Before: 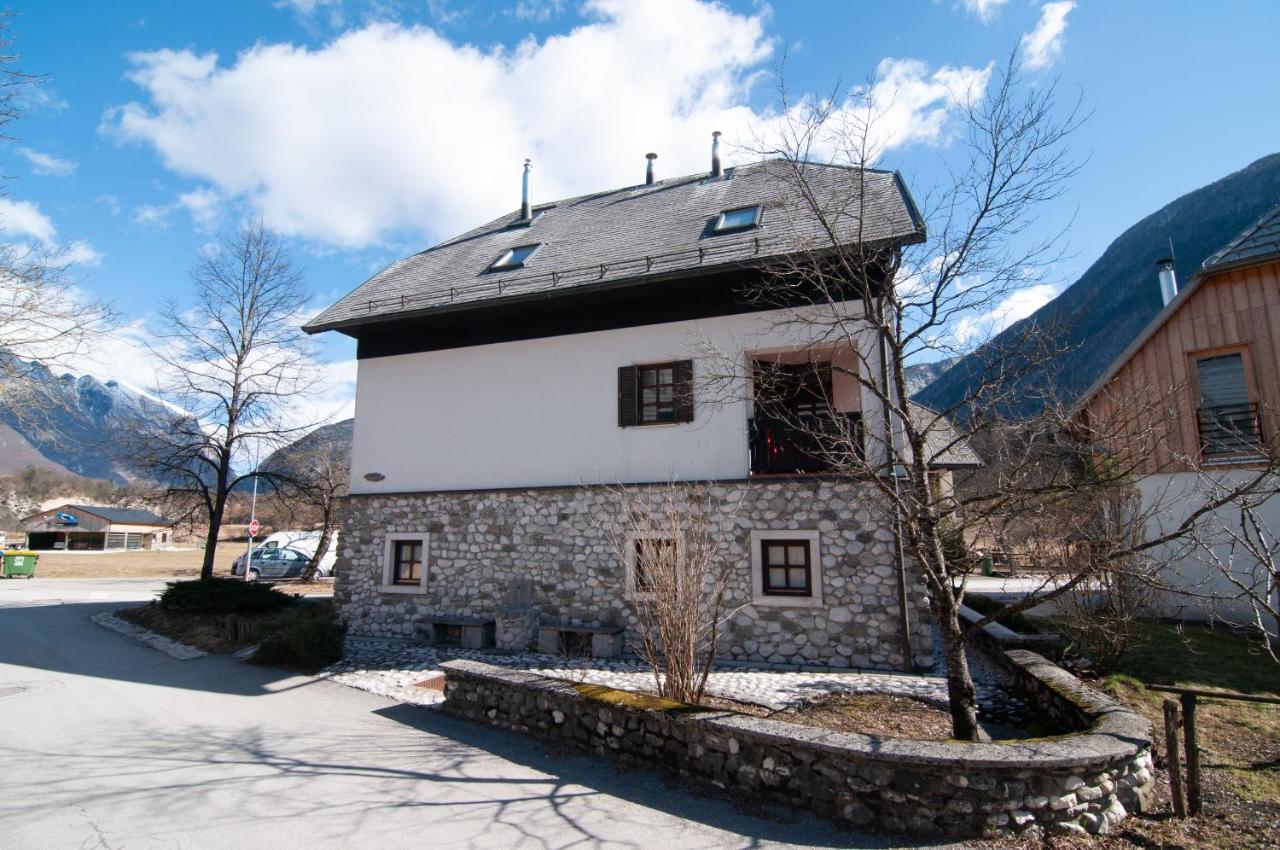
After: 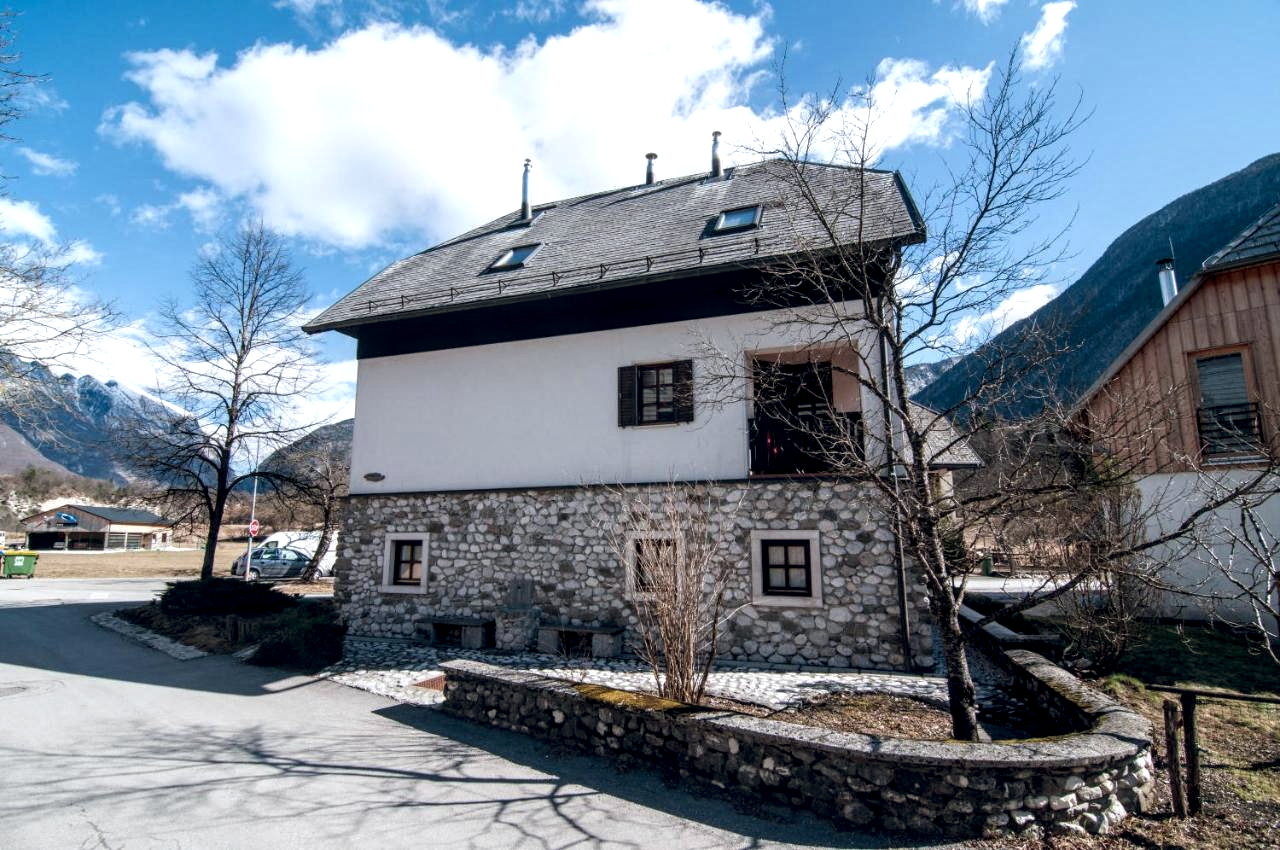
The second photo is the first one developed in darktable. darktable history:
white balance: red 0.986, blue 1.01
local contrast: highlights 25%, detail 150%
color balance rgb: shadows lift › chroma 3.88%, shadows lift › hue 88.52°, power › hue 214.65°, global offset › chroma 0.1%, global offset › hue 252.4°, contrast 4.45%
